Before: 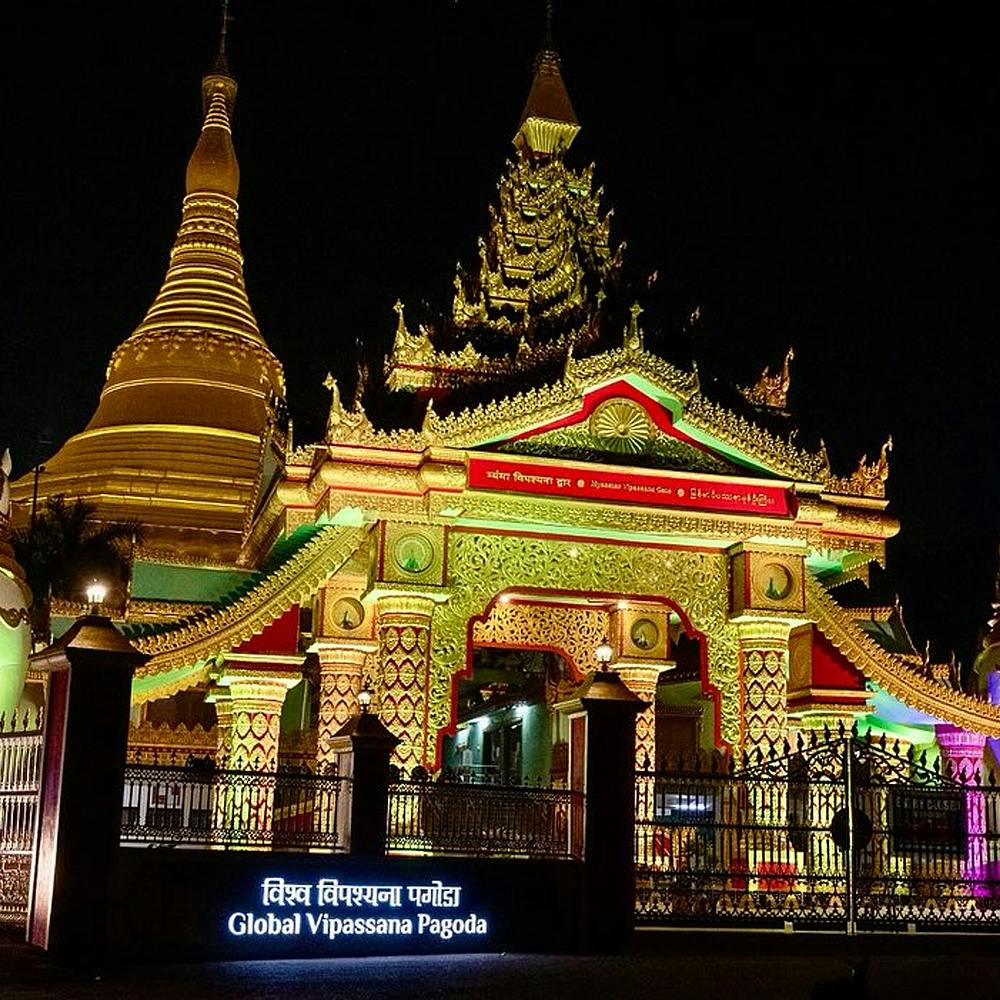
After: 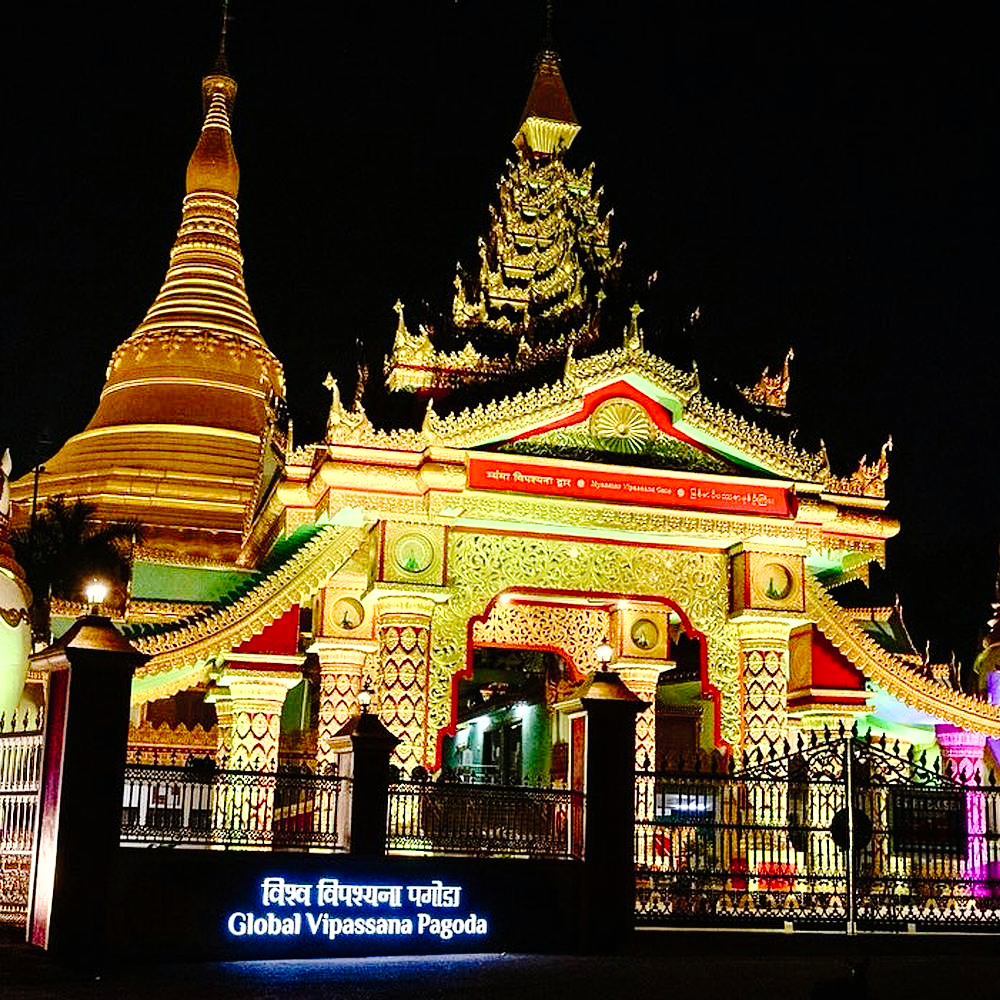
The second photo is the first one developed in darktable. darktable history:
fill light: on, module defaults
exposure: black level correction 0, exposure 0.5 EV, compensate highlight preservation false
tone curve: curves: ch0 [(0, 0) (0.003, 0.001) (0.011, 0.006) (0.025, 0.012) (0.044, 0.018) (0.069, 0.025) (0.1, 0.045) (0.136, 0.074) (0.177, 0.124) (0.224, 0.196) (0.277, 0.289) (0.335, 0.396) (0.399, 0.495) (0.468, 0.585) (0.543, 0.663) (0.623, 0.728) (0.709, 0.808) (0.801, 0.87) (0.898, 0.932) (1, 1)], preserve colors none
